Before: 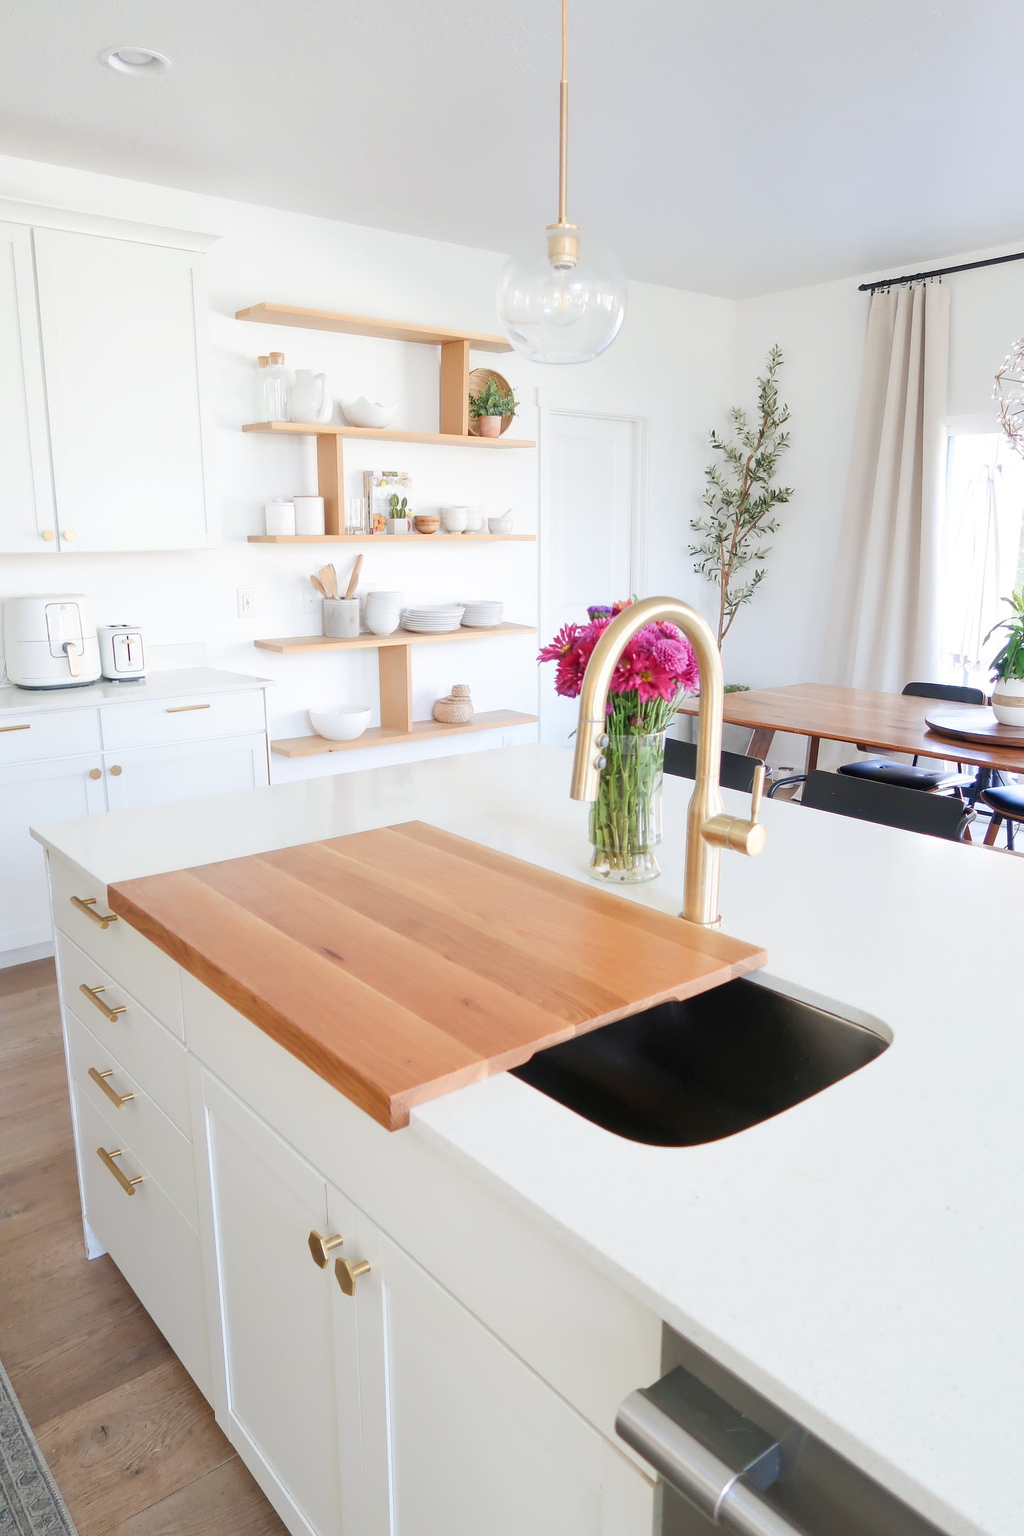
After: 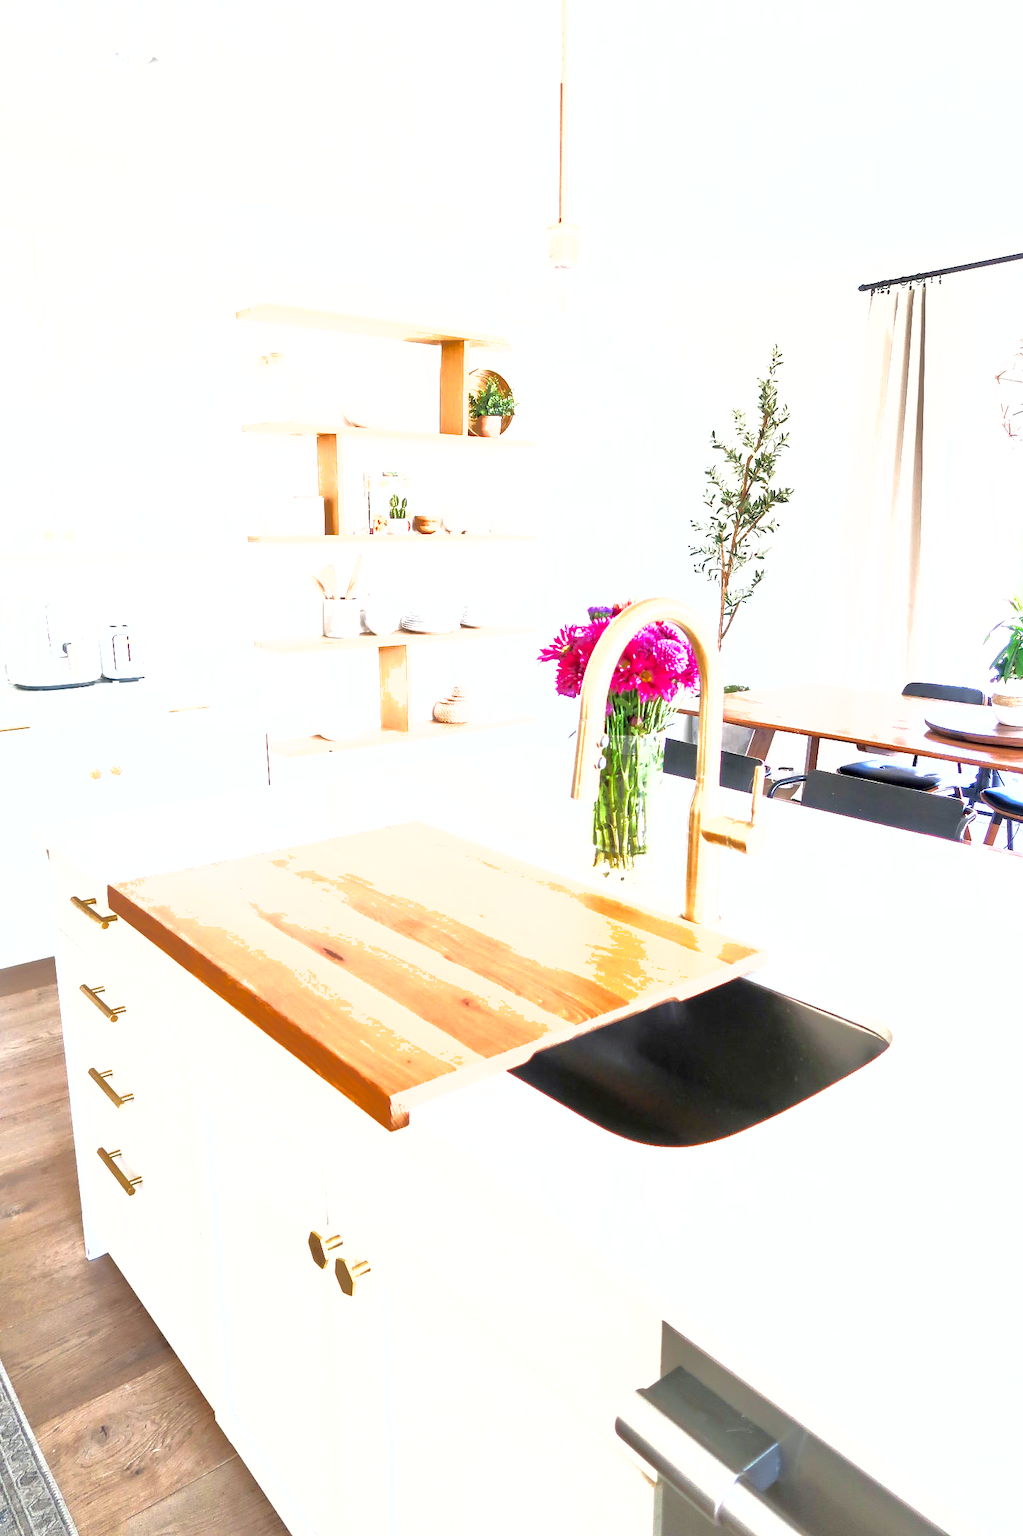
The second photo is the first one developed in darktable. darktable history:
contrast equalizer: octaves 7, y [[0.531, 0.548, 0.559, 0.557, 0.544, 0.527], [0.5 ×6], [0.5 ×6], [0 ×6], [0 ×6]]
exposure: black level correction 0.001, exposure 1.398 EV, compensate highlight preservation false
shadows and highlights: shadows 29.82
